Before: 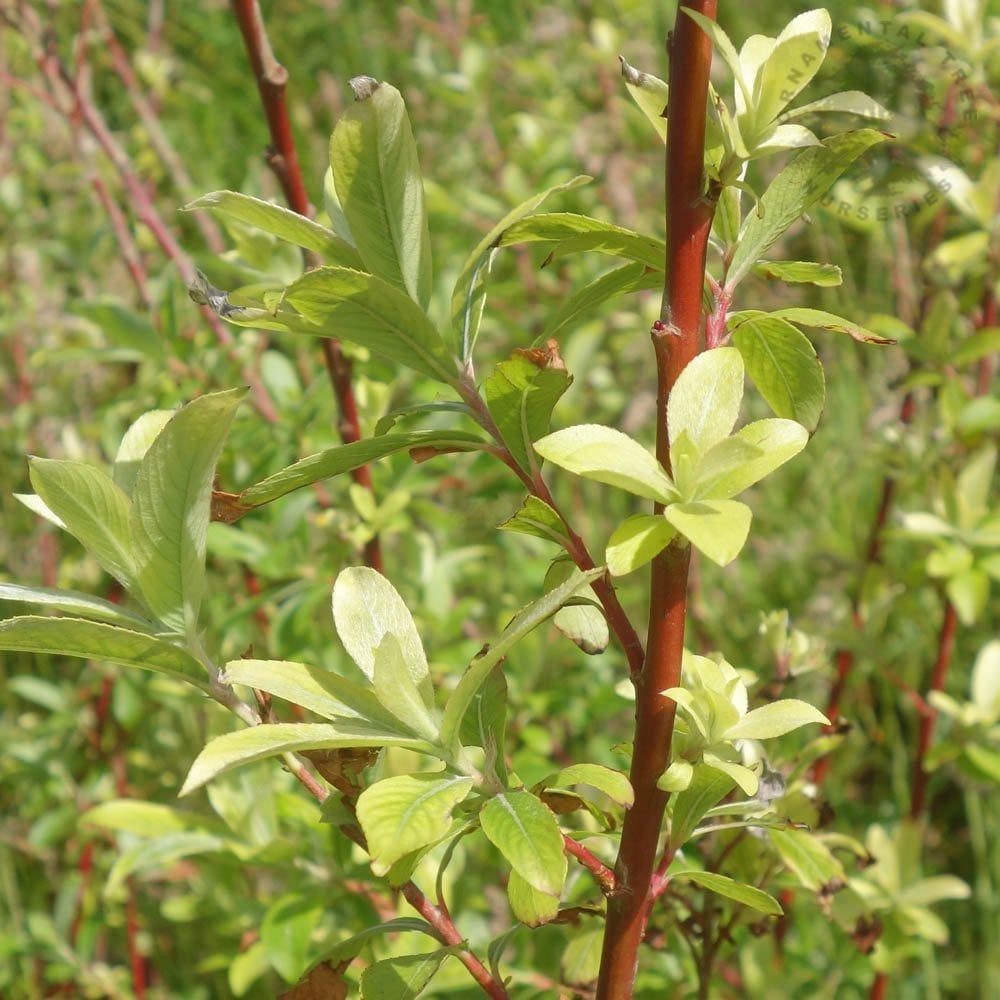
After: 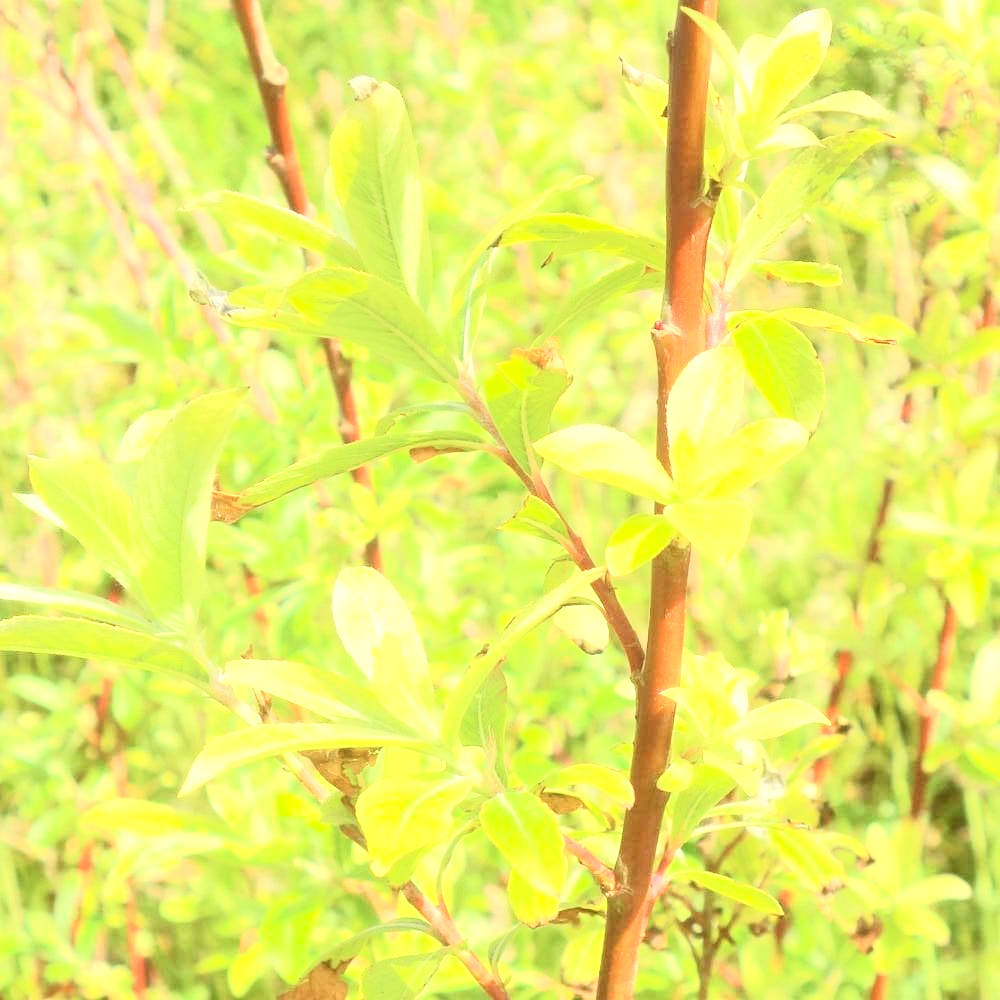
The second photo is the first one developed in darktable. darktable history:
color correction: highlights a* -1.43, highlights b* 10.12, shadows a* 0.395, shadows b* 19.35
exposure: black level correction 0, exposure 1.2 EV, compensate exposure bias true, compensate highlight preservation false
tone curve: curves: ch0 [(0, 0) (0.003, 0.003) (0.011, 0.012) (0.025, 0.028) (0.044, 0.049) (0.069, 0.091) (0.1, 0.144) (0.136, 0.21) (0.177, 0.277) (0.224, 0.352) (0.277, 0.433) (0.335, 0.523) (0.399, 0.613) (0.468, 0.702) (0.543, 0.79) (0.623, 0.867) (0.709, 0.916) (0.801, 0.946) (0.898, 0.972) (1, 1)], color space Lab, independent channels, preserve colors none
